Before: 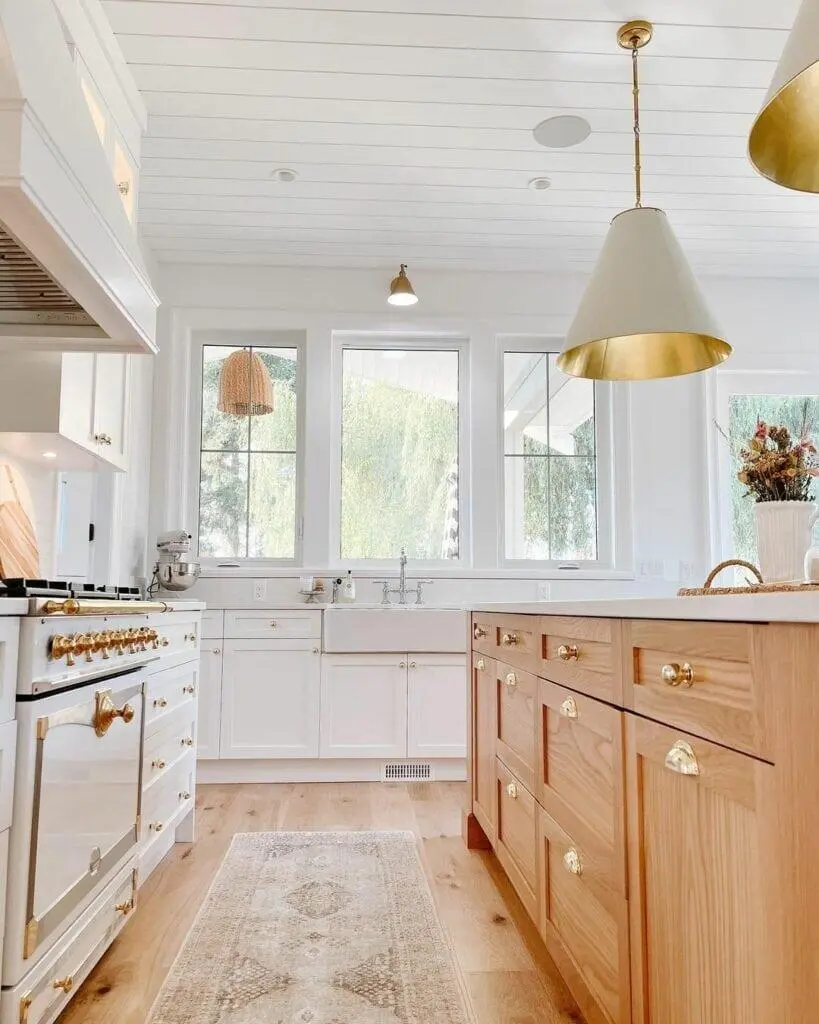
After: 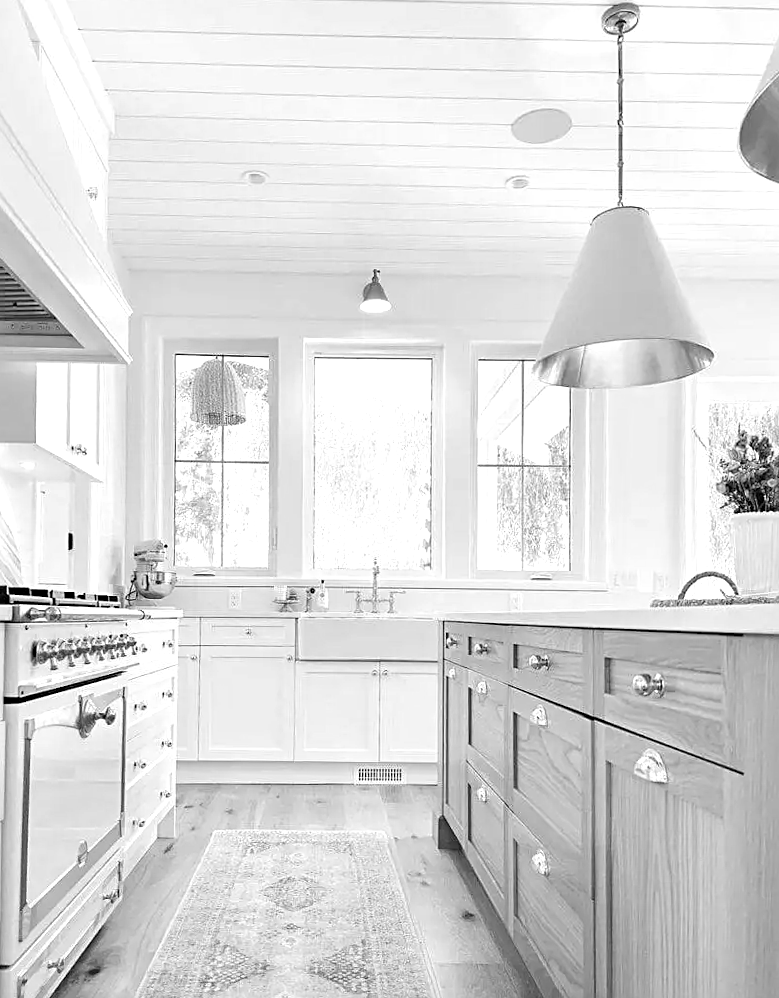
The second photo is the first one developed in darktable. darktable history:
sharpen: on, module defaults
exposure: black level correction 0.001, exposure 0.5 EV, compensate exposure bias true, compensate highlight preservation false
monochrome: on, module defaults
rotate and perspective: rotation 0.074°, lens shift (vertical) 0.096, lens shift (horizontal) -0.041, crop left 0.043, crop right 0.952, crop top 0.024, crop bottom 0.979
